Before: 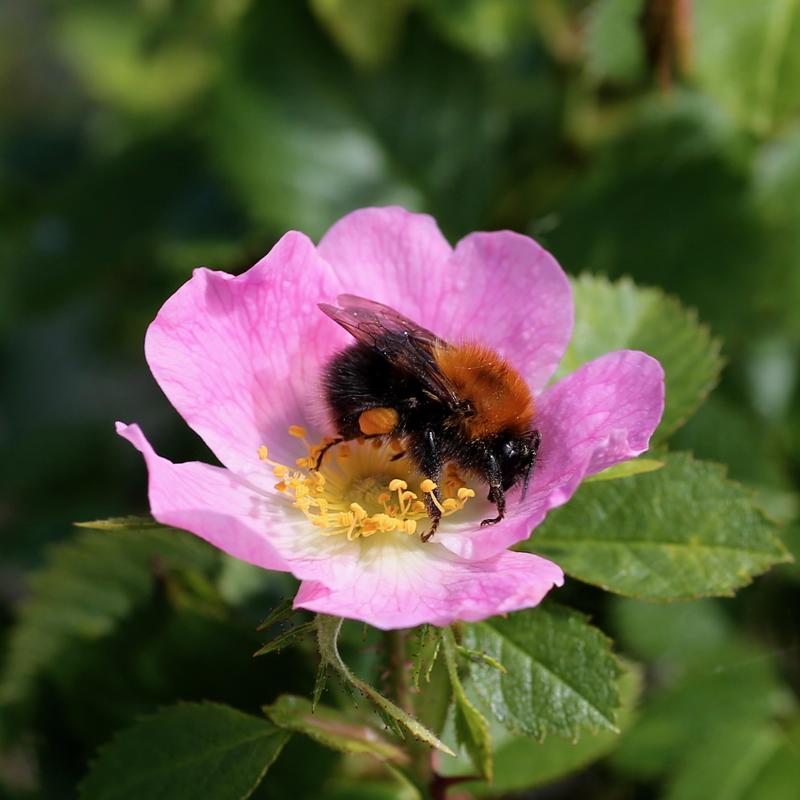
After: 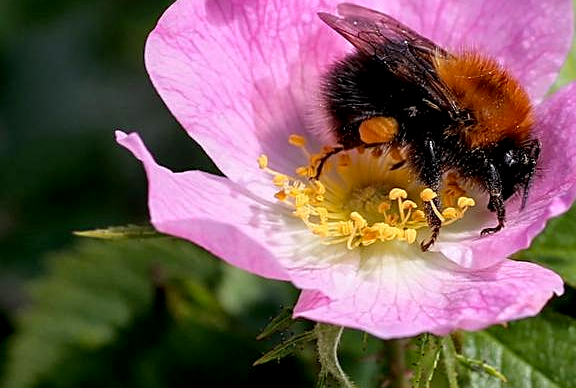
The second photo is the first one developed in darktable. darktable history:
local contrast: detail 130%
crop: top 36.498%, right 27.964%, bottom 14.995%
sharpen: amount 0.478
